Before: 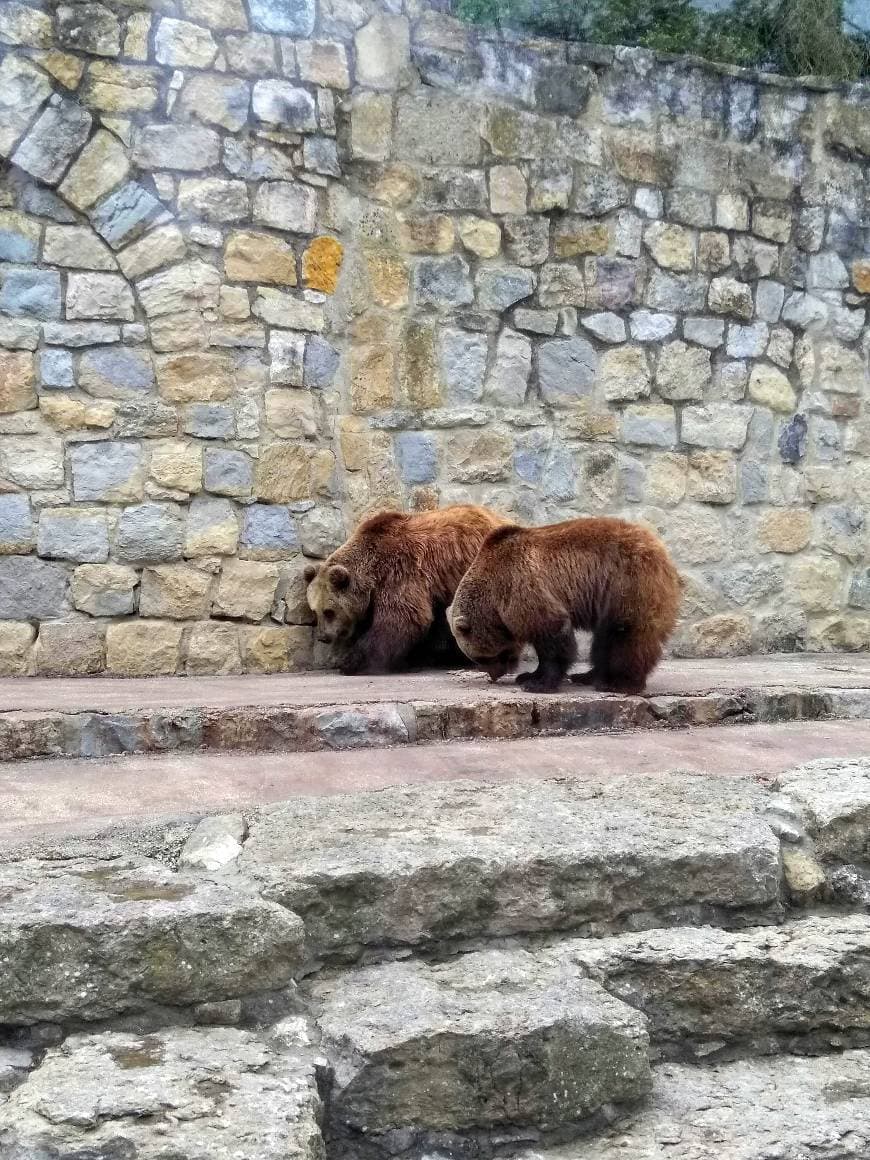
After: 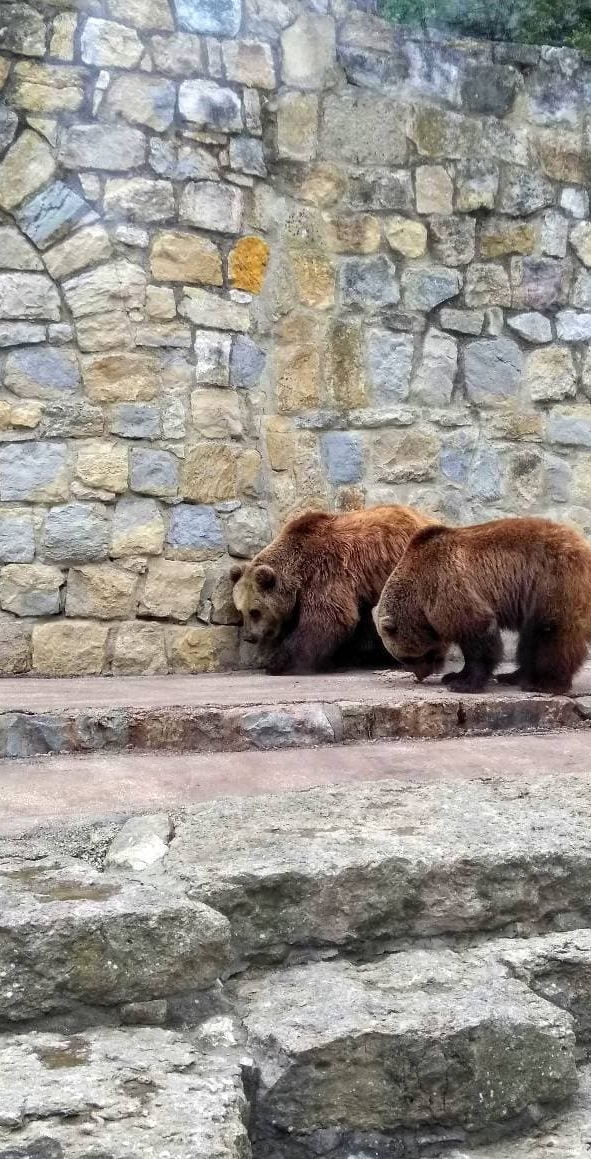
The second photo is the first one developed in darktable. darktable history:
crop and rotate: left 8.592%, right 23.459%
